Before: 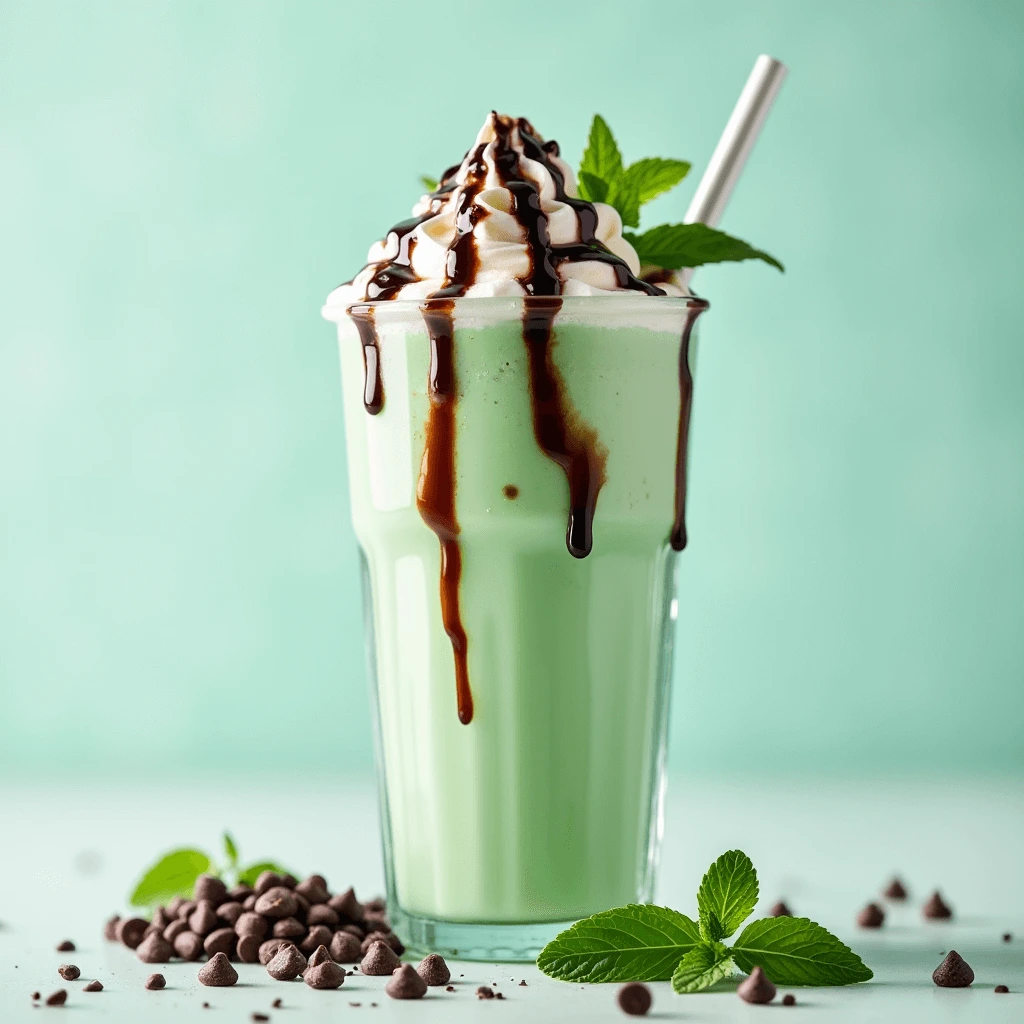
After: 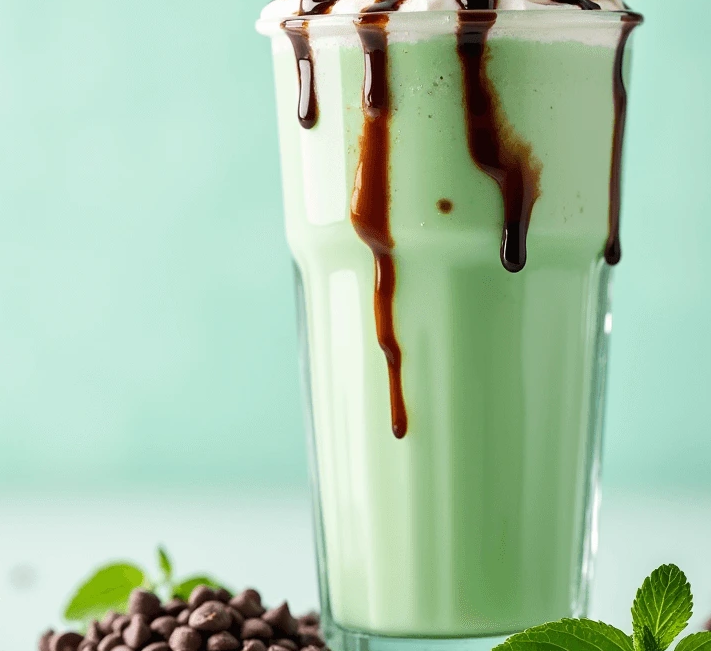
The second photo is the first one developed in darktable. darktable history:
crop: left 6.532%, top 28.015%, right 24.002%, bottom 8.41%
